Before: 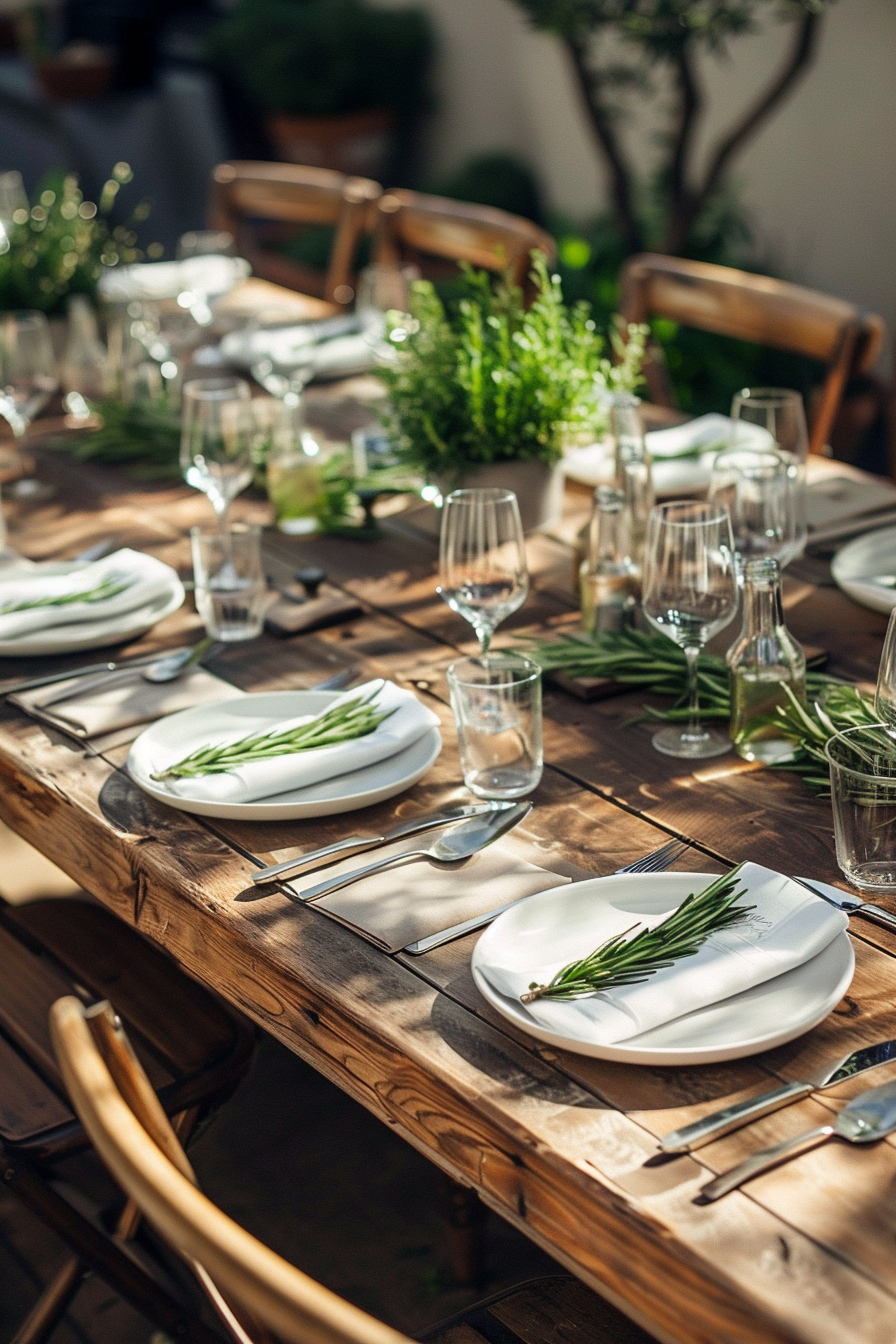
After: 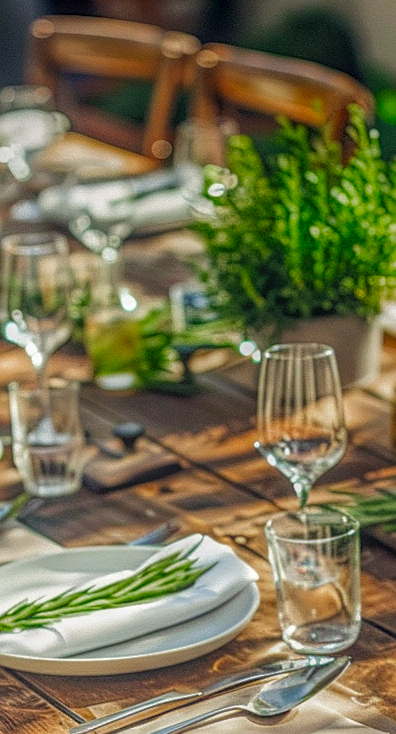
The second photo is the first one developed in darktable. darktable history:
color zones: curves: ch0 [(0, 0.425) (0.143, 0.422) (0.286, 0.42) (0.429, 0.419) (0.571, 0.419) (0.714, 0.42) (0.857, 0.422) (1, 0.425)]; ch1 [(0, 0.666) (0.143, 0.669) (0.286, 0.671) (0.429, 0.67) (0.571, 0.67) (0.714, 0.67) (0.857, 0.67) (1, 0.666)], mix 22.37%
local contrast: highlights 20%, shadows 25%, detail 201%, midtone range 0.2
sharpen: on, module defaults
crop: left 20.355%, top 10.861%, right 35.42%, bottom 34.519%
